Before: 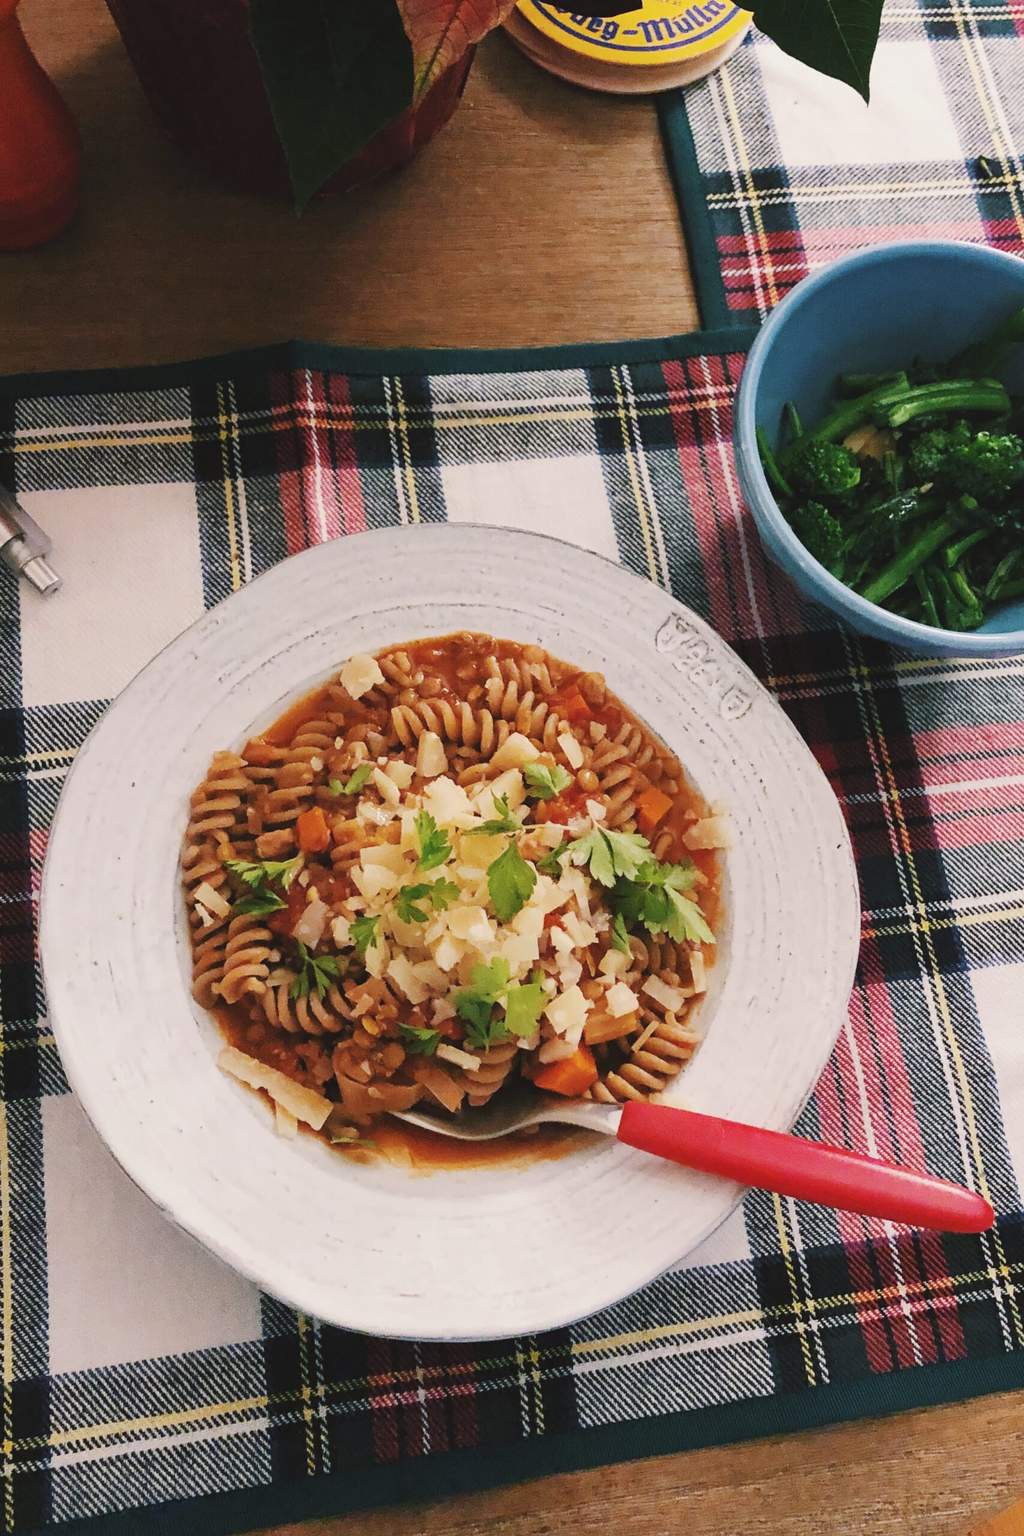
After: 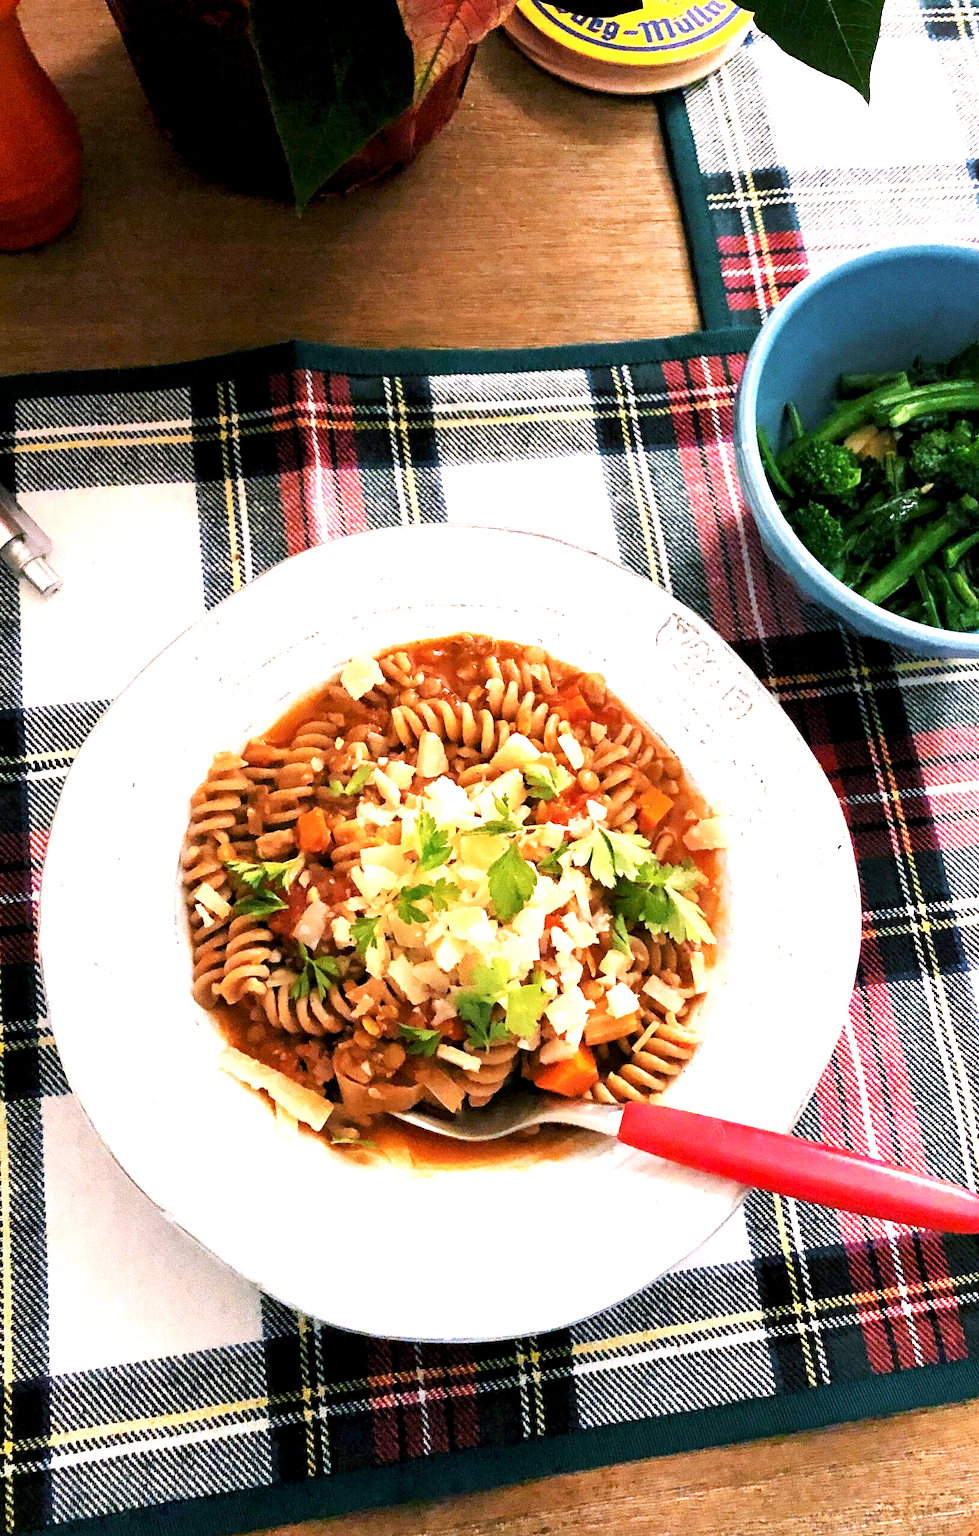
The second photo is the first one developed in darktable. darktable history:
levels: levels [0.016, 0.492, 0.969]
exposure: black level correction 0.011, exposure 1.088 EV, compensate highlight preservation false
crop: right 4.346%, bottom 0.026%
